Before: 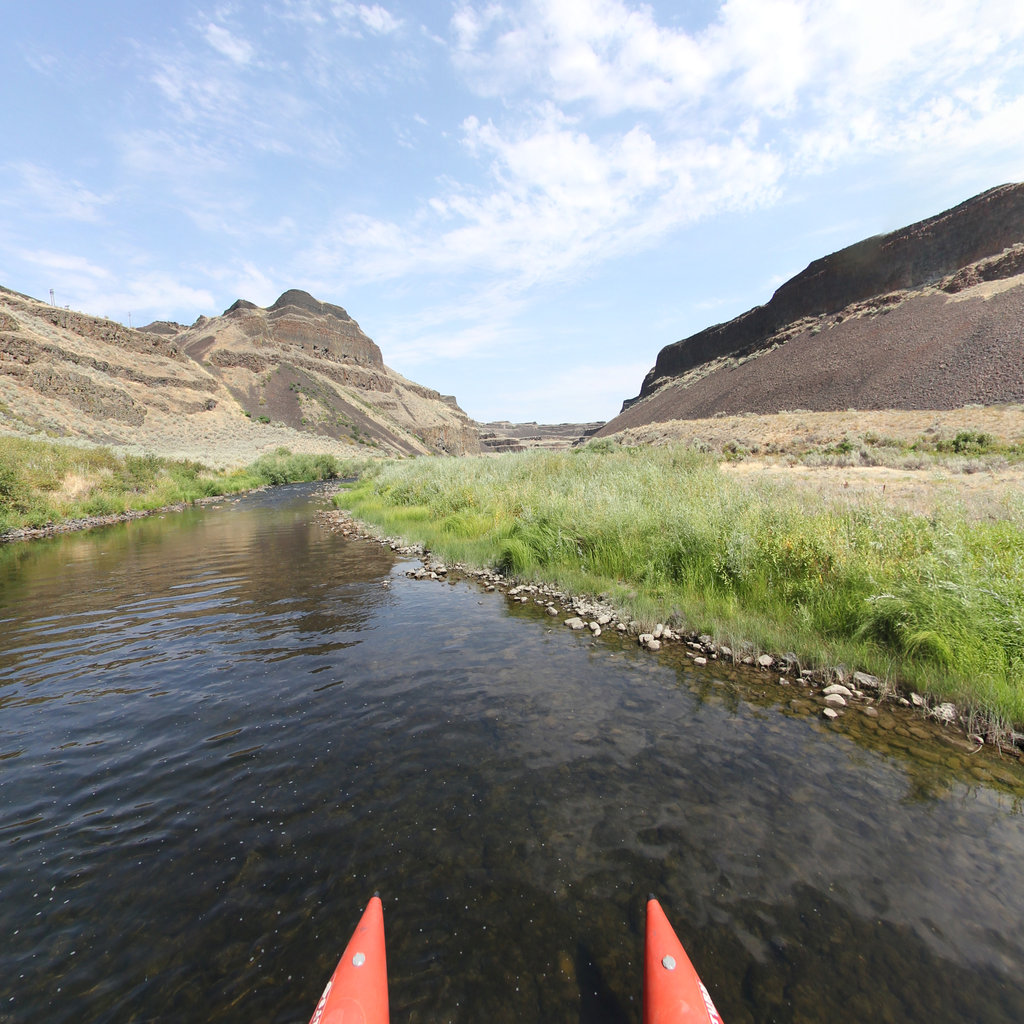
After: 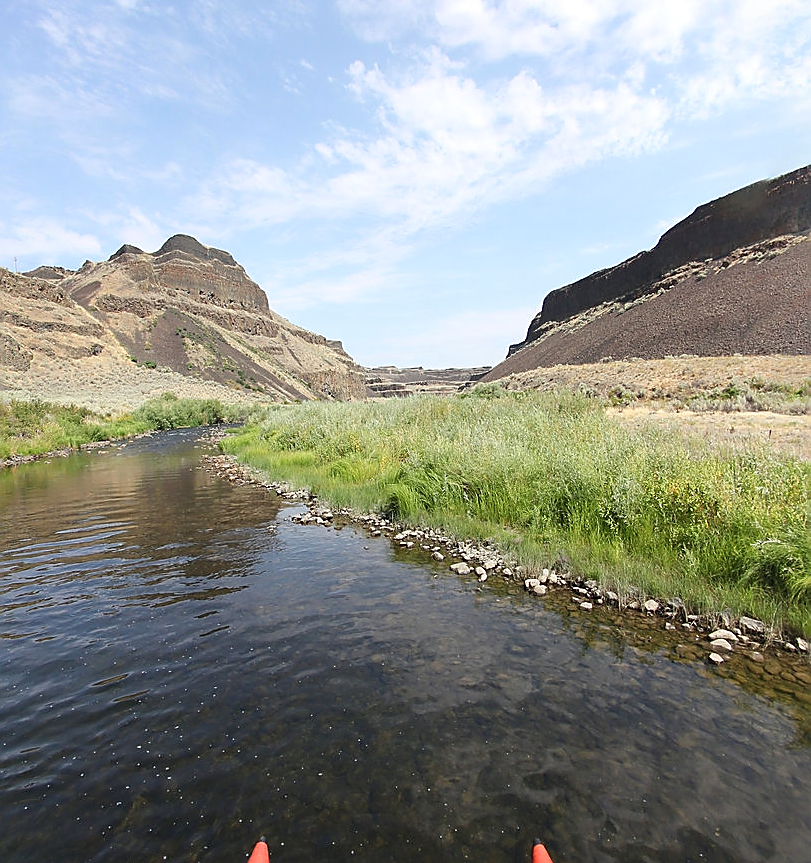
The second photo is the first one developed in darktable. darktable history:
sharpen: radius 1.4, amount 1.25, threshold 0.7
contrast brightness saturation: contrast 0.04, saturation 0.07
crop: left 11.225%, top 5.381%, right 9.565%, bottom 10.314%
color calibration: illuminant same as pipeline (D50), adaptation none (bypass)
